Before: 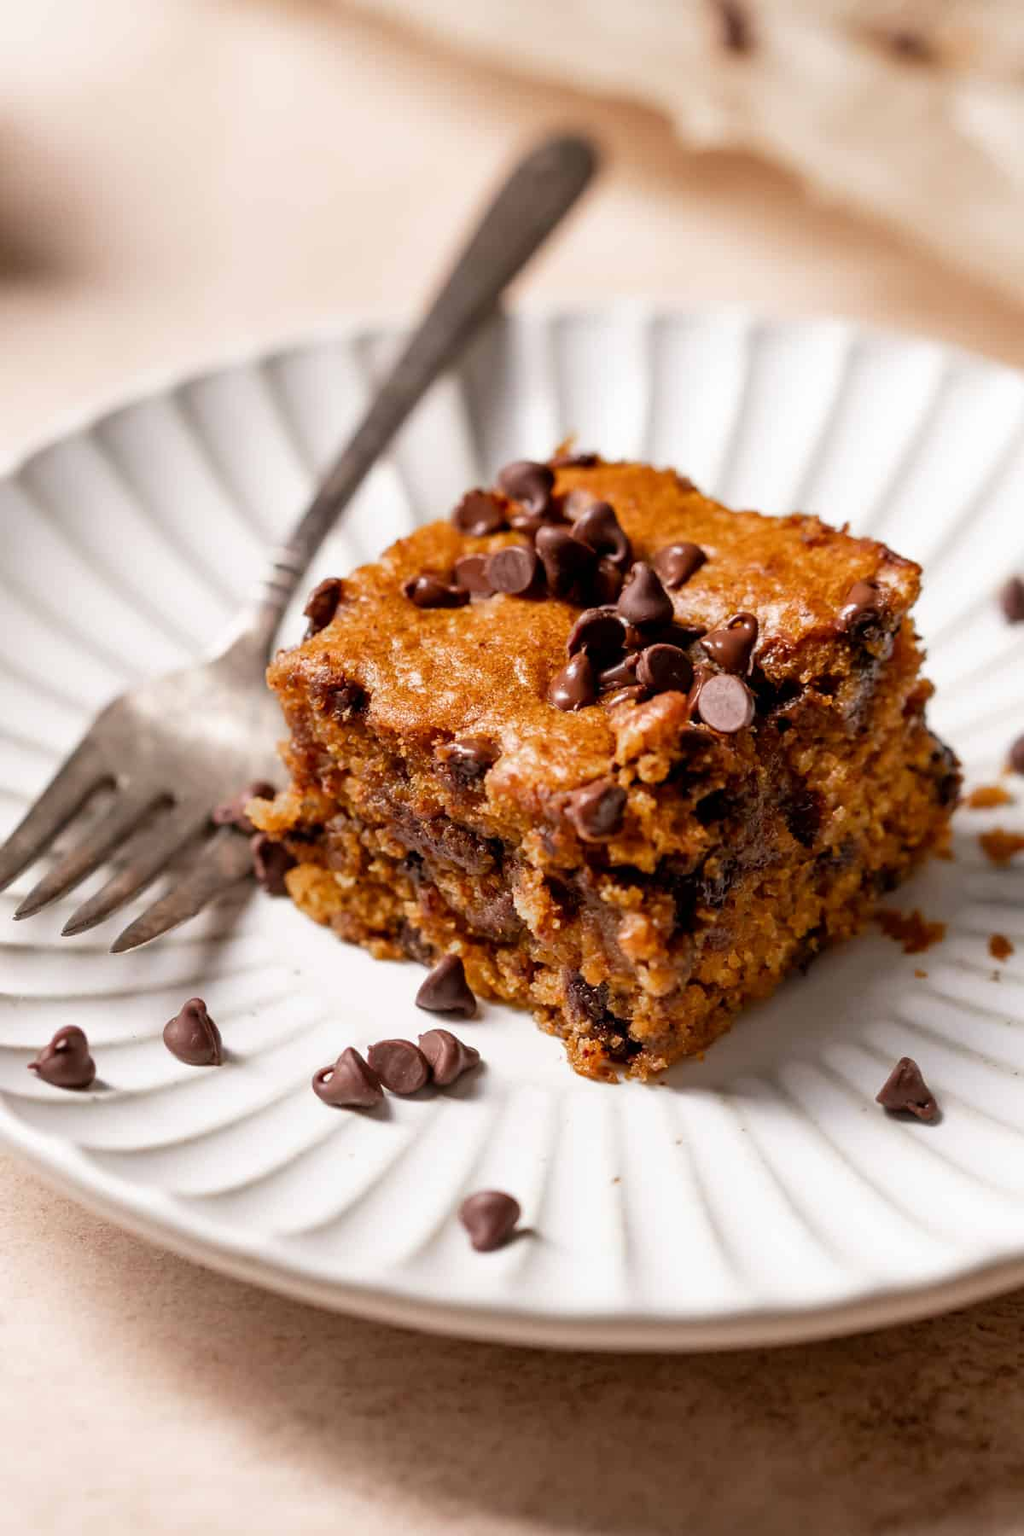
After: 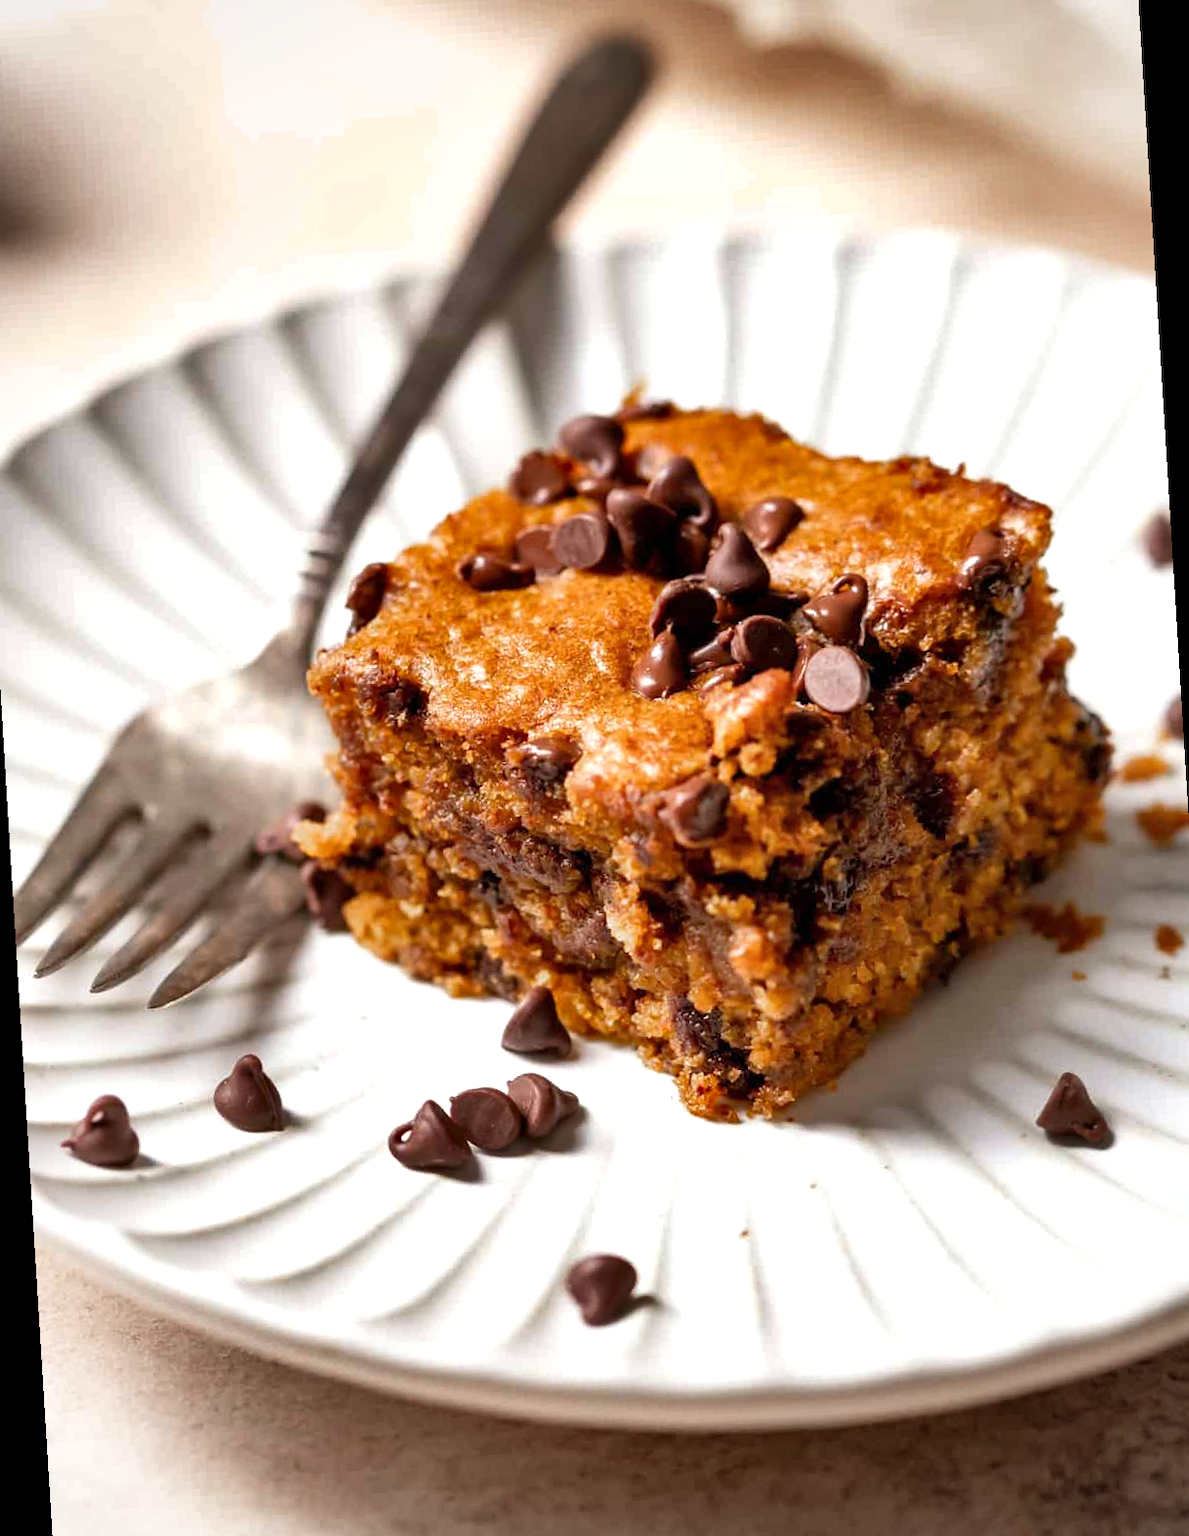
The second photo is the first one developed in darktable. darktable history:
vignetting: brightness -0.167
white balance: red 0.978, blue 0.999
exposure: exposure 0.376 EV, compensate highlight preservation false
shadows and highlights: soften with gaussian
rotate and perspective: rotation -3.52°, crop left 0.036, crop right 0.964, crop top 0.081, crop bottom 0.919
